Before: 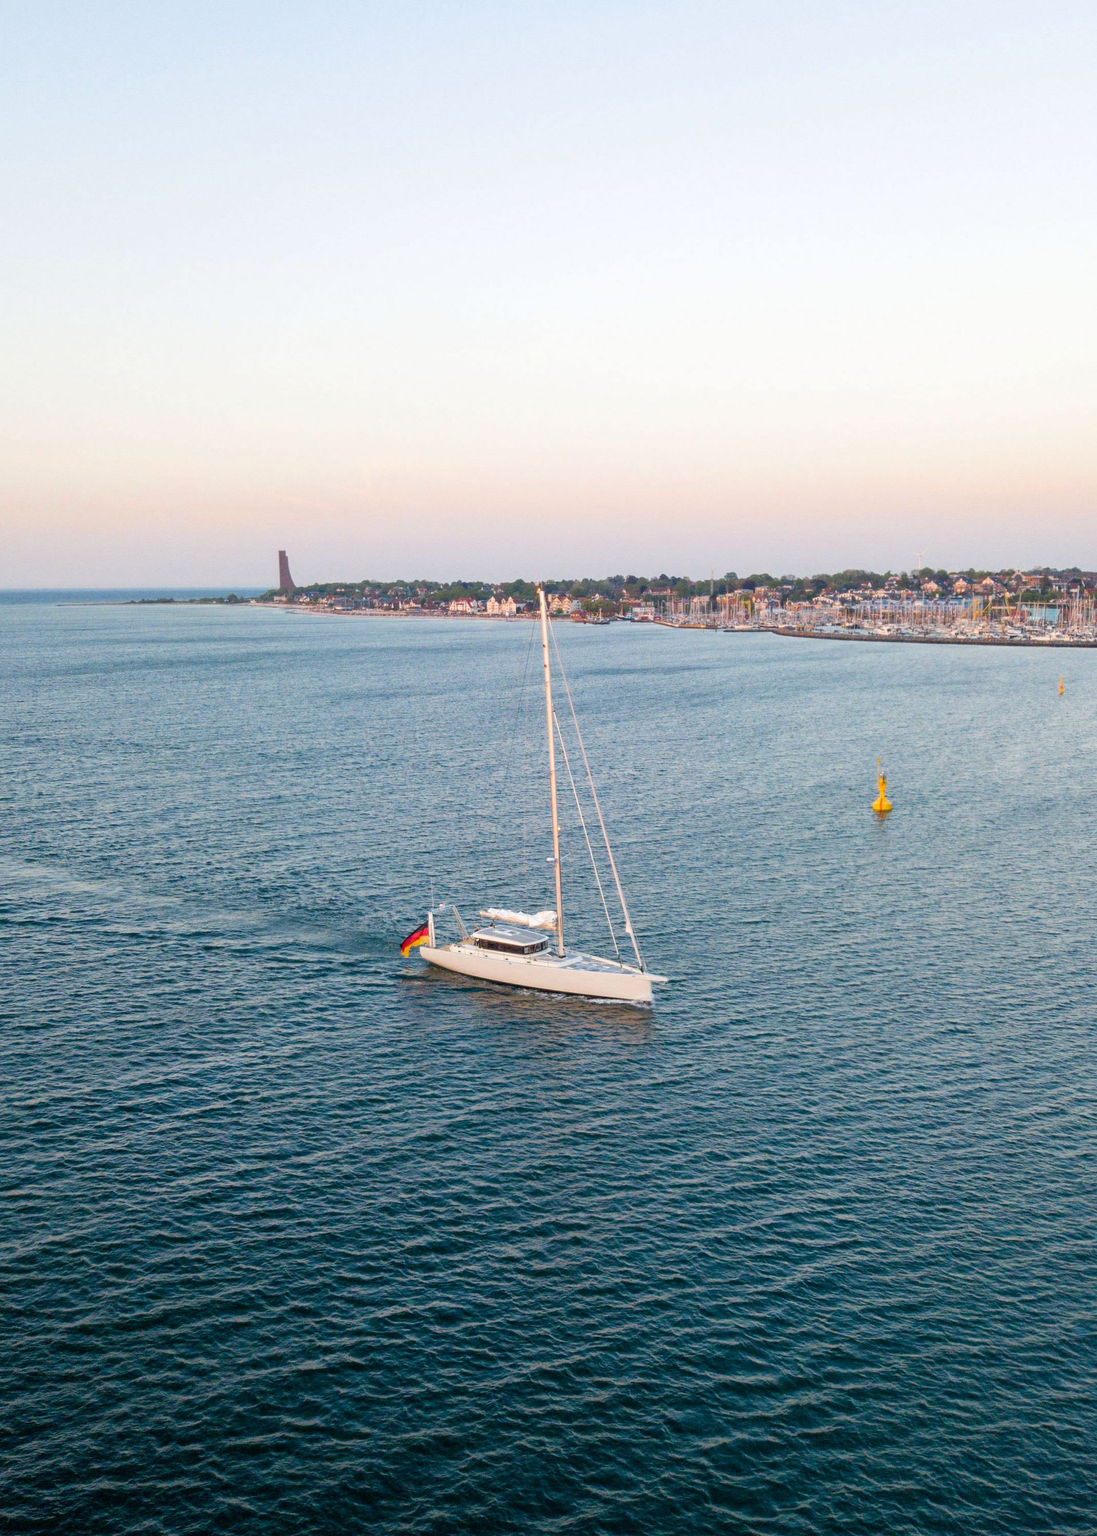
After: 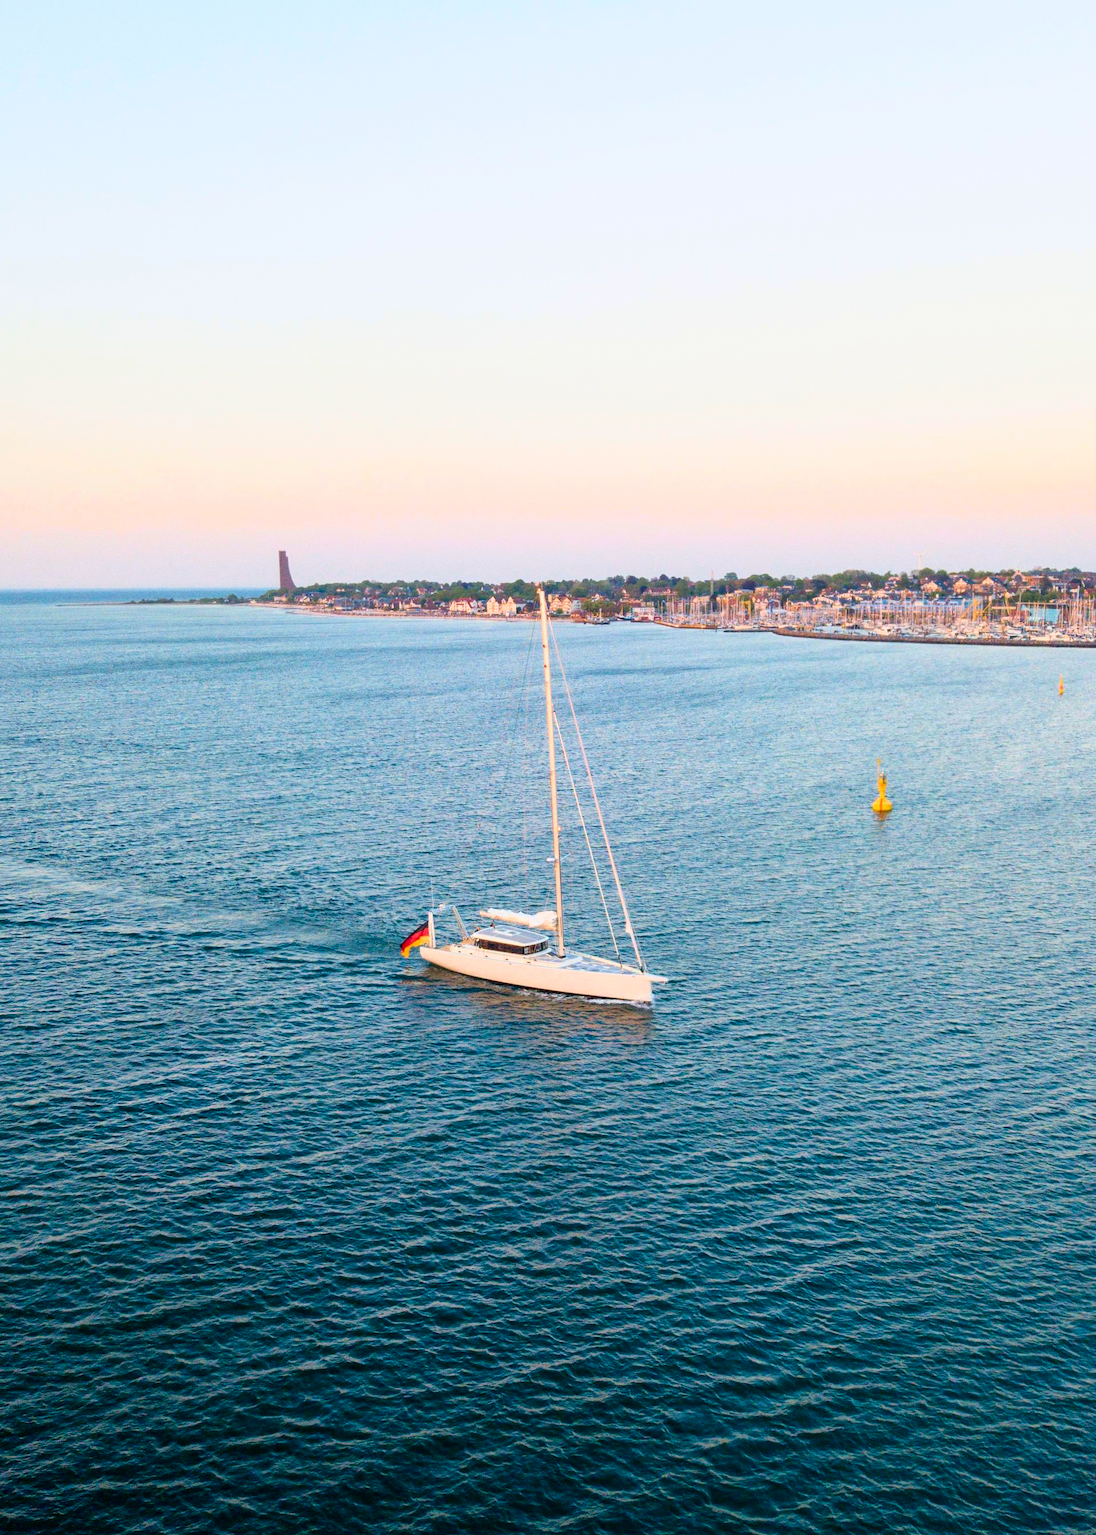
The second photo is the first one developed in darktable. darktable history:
grain: coarseness 0.09 ISO, strength 16.61%
tone curve: curves: ch0 [(0, 0) (0.091, 0.077) (0.517, 0.574) (0.745, 0.82) (0.844, 0.908) (0.909, 0.942) (1, 0.973)]; ch1 [(0, 0) (0.437, 0.404) (0.5, 0.5) (0.534, 0.554) (0.58, 0.603) (0.616, 0.649) (1, 1)]; ch2 [(0, 0) (0.442, 0.415) (0.5, 0.5) (0.535, 0.557) (0.585, 0.62) (1, 1)], color space Lab, independent channels, preserve colors none
white balance: emerald 1
